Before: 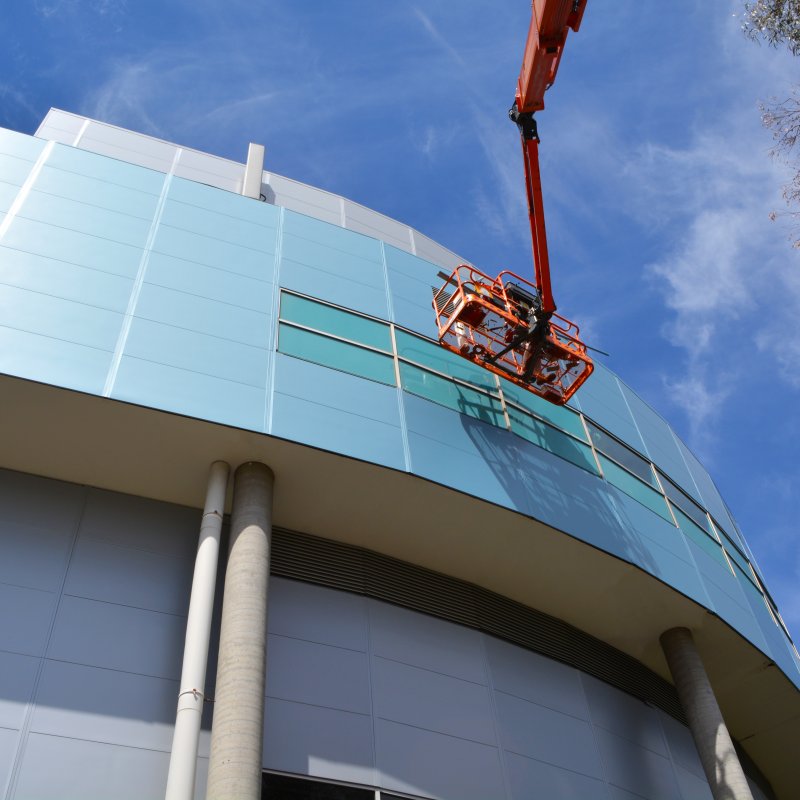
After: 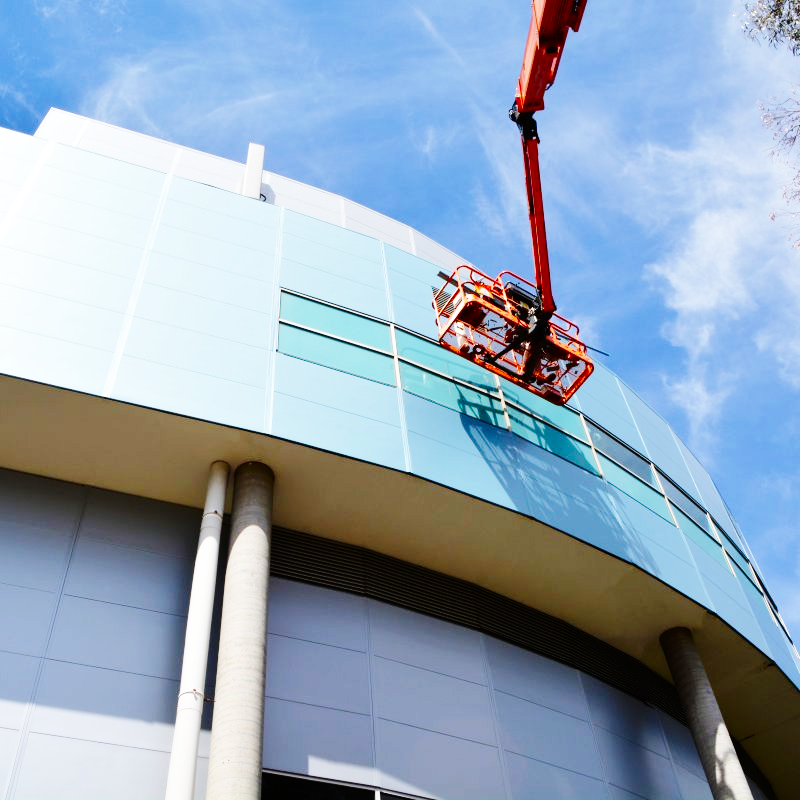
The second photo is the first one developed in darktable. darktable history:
contrast brightness saturation: contrast 0.03, brightness -0.04
base curve: curves: ch0 [(0, 0) (0, 0) (0.002, 0.001) (0.008, 0.003) (0.019, 0.011) (0.037, 0.037) (0.064, 0.11) (0.102, 0.232) (0.152, 0.379) (0.216, 0.524) (0.296, 0.665) (0.394, 0.789) (0.512, 0.881) (0.651, 0.945) (0.813, 0.986) (1, 1)], preserve colors none
